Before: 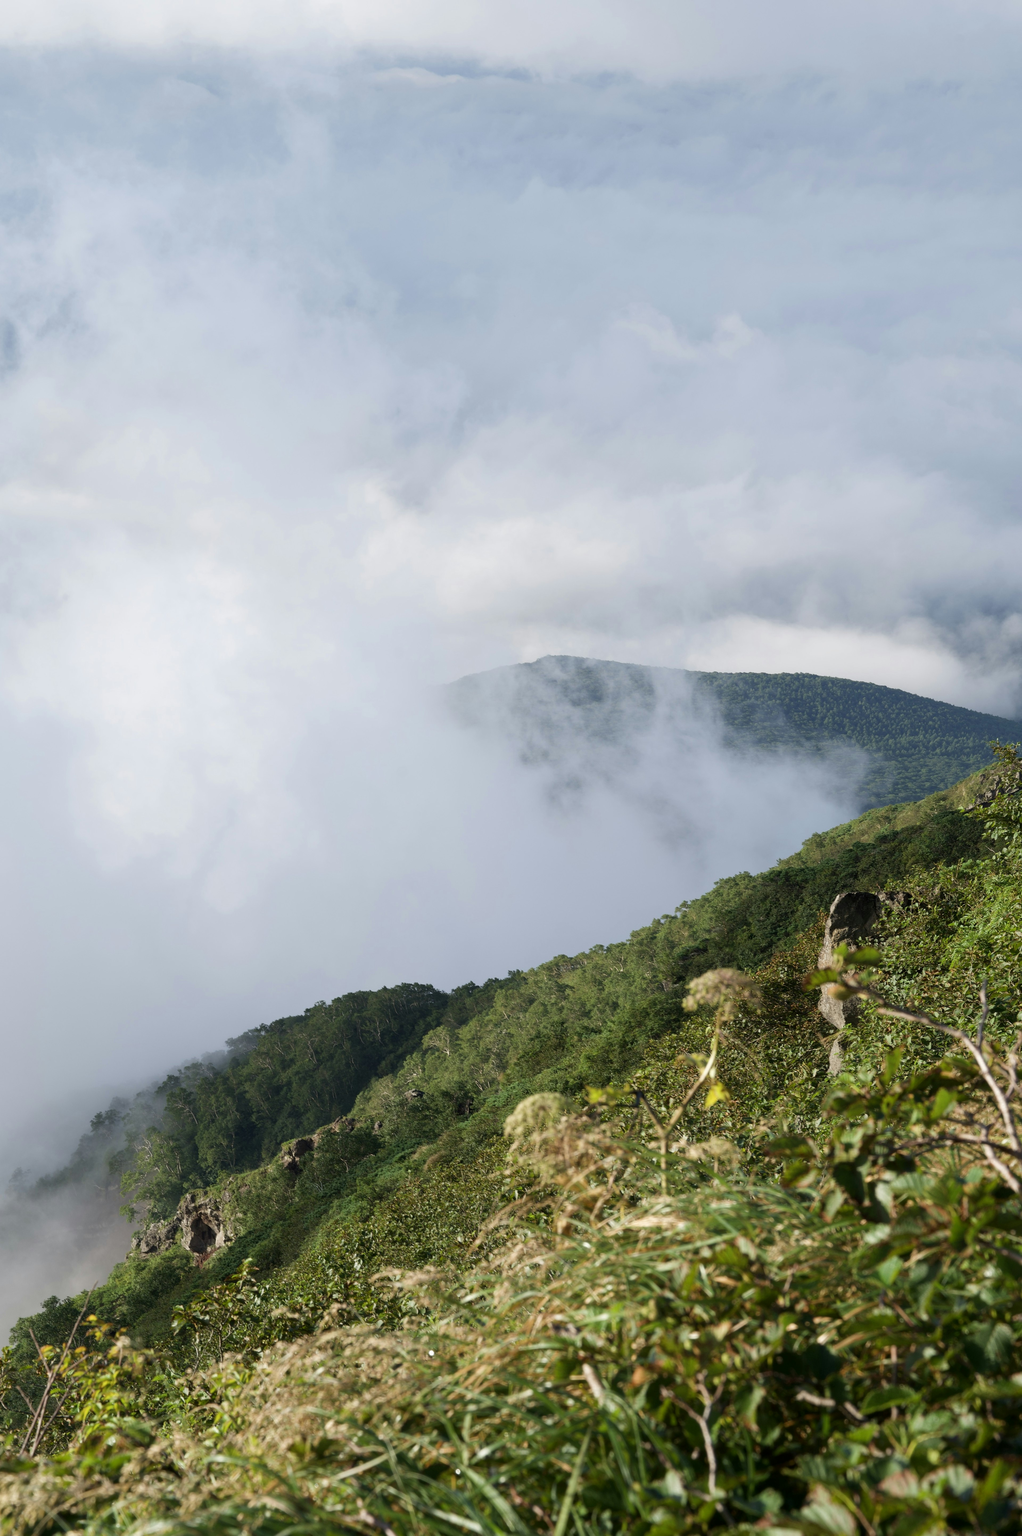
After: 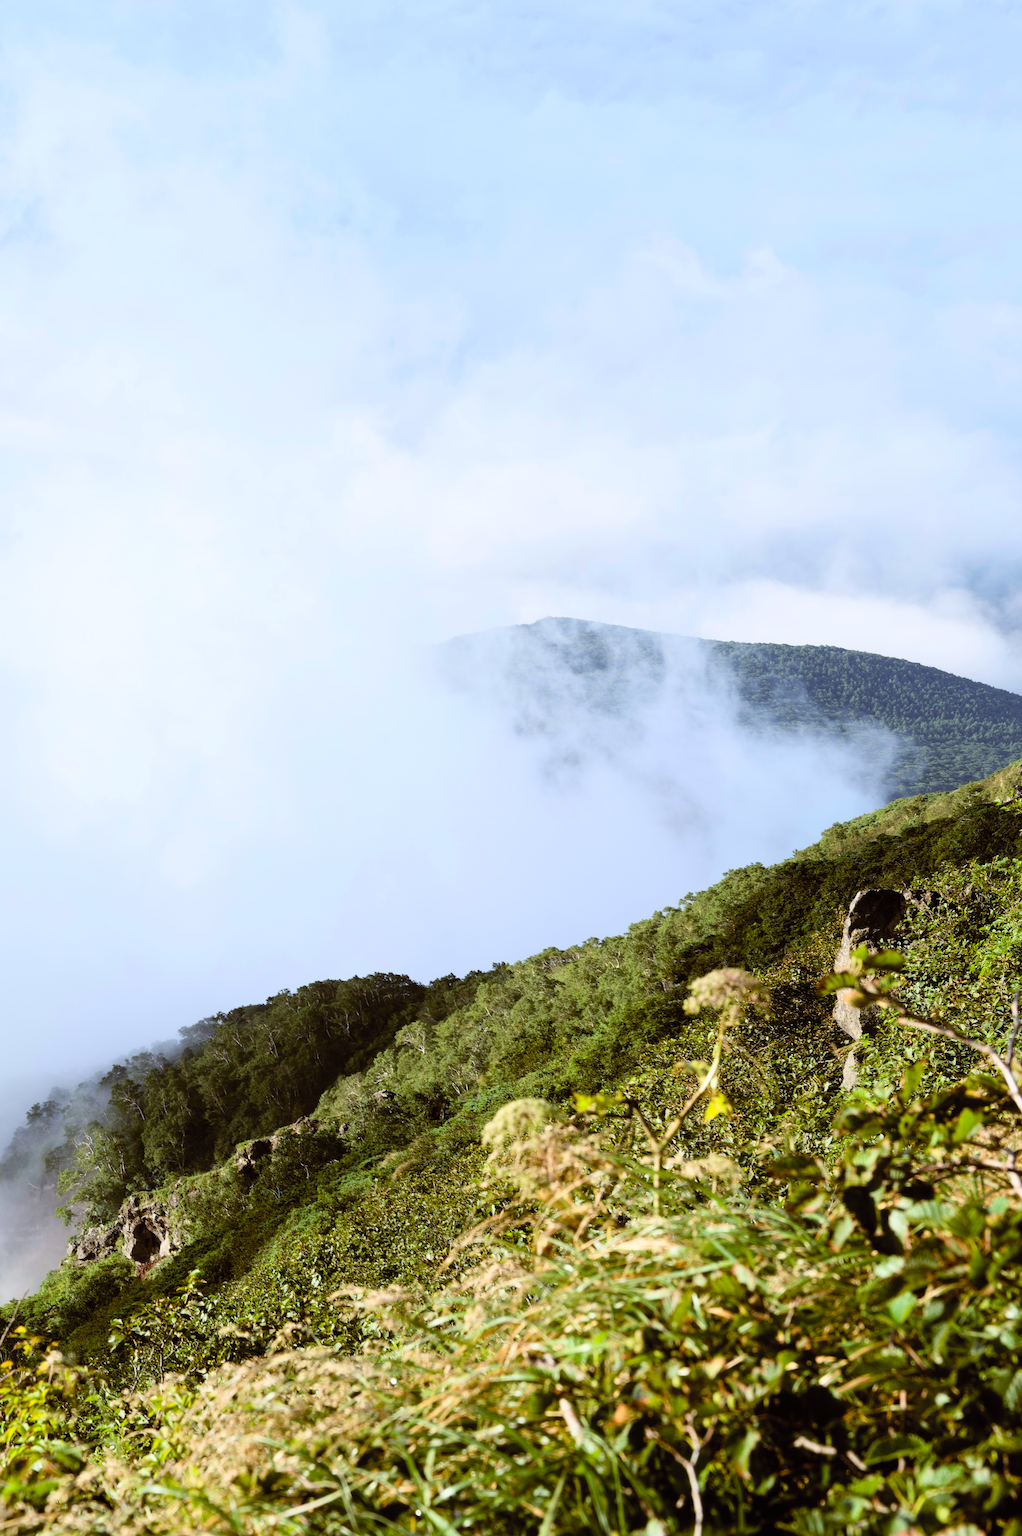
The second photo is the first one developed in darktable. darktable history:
color balance: lift [1, 1.015, 1.004, 0.985], gamma [1, 0.958, 0.971, 1.042], gain [1, 0.956, 0.977, 1.044]
filmic rgb: black relative exposure -4.93 EV, white relative exposure 2.84 EV, hardness 3.72
crop and rotate: angle -1.96°, left 3.097%, top 4.154%, right 1.586%, bottom 0.529%
contrast brightness saturation: contrast 0.24, brightness 0.26, saturation 0.39
